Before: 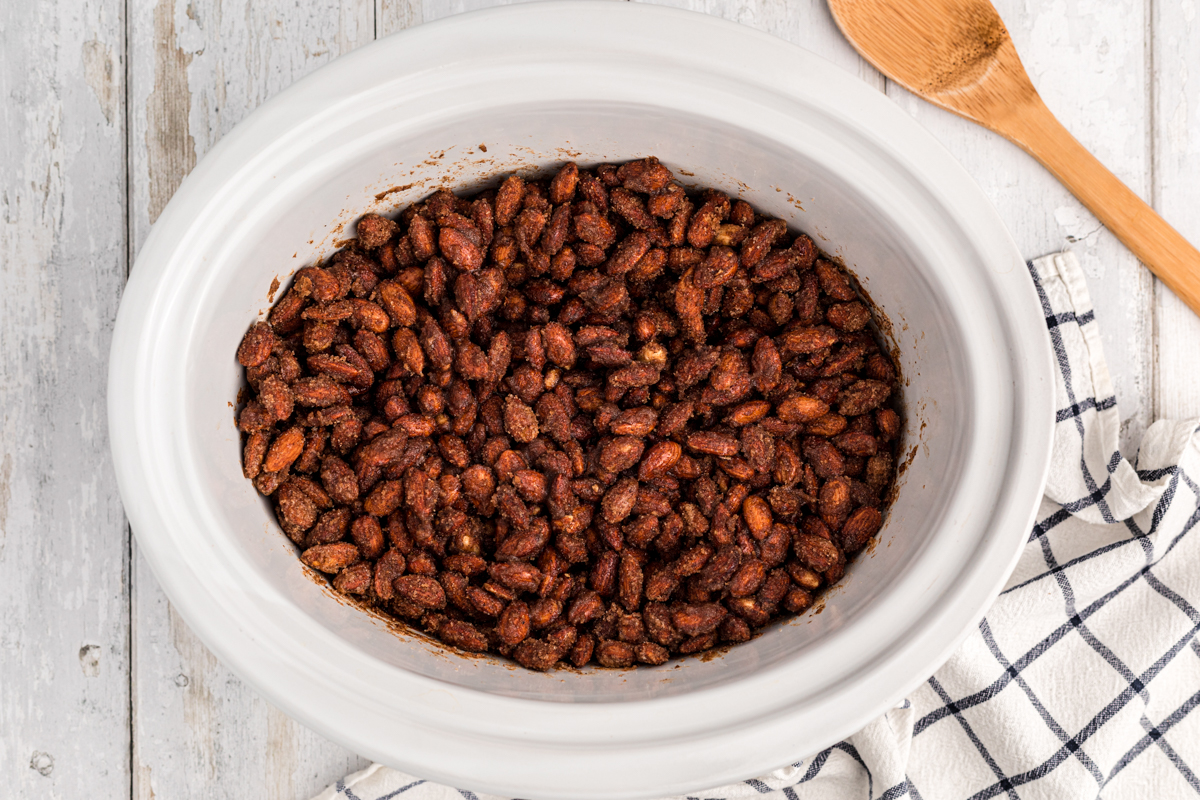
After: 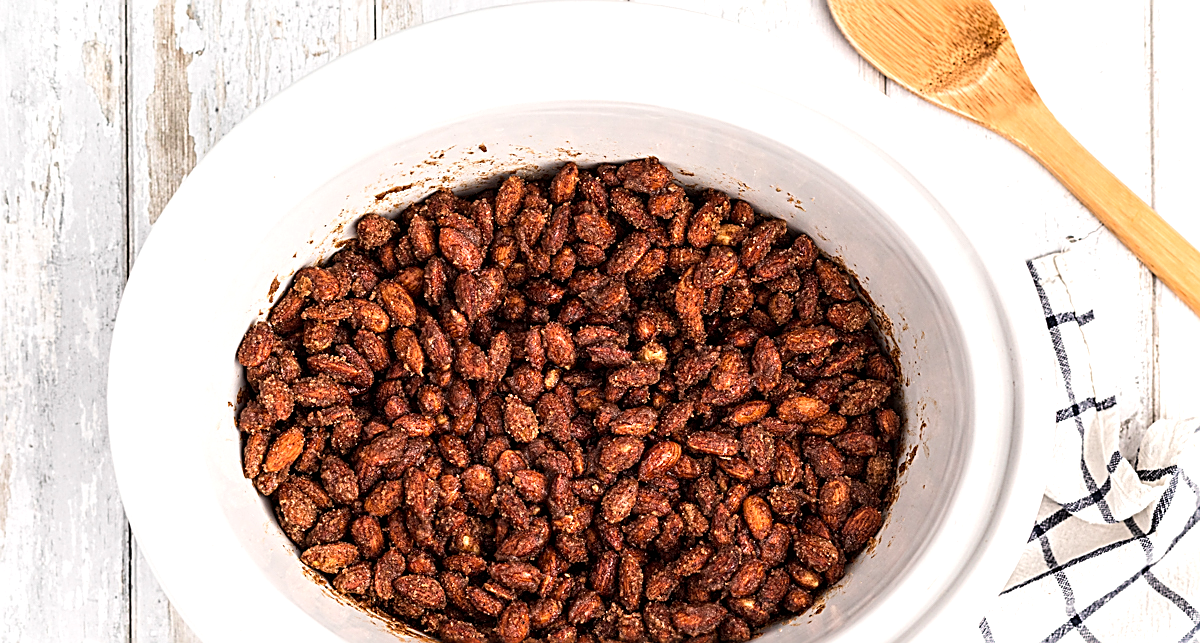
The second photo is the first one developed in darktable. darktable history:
exposure: exposure 0.6 EV, compensate exposure bias true, compensate highlight preservation false
sharpen: amount 0.996
crop: bottom 19.562%
